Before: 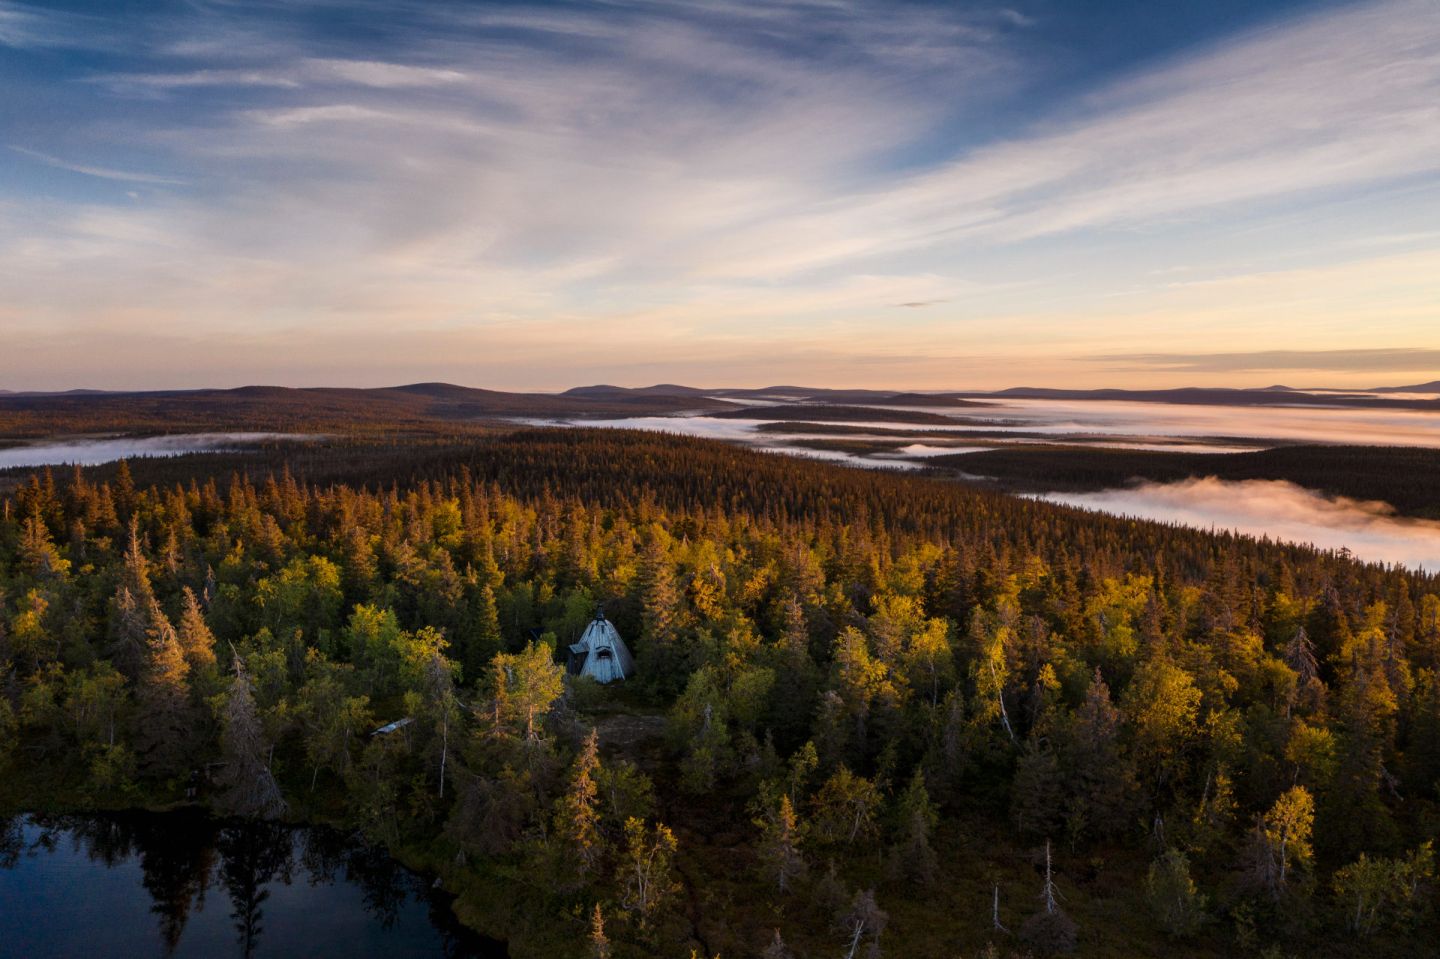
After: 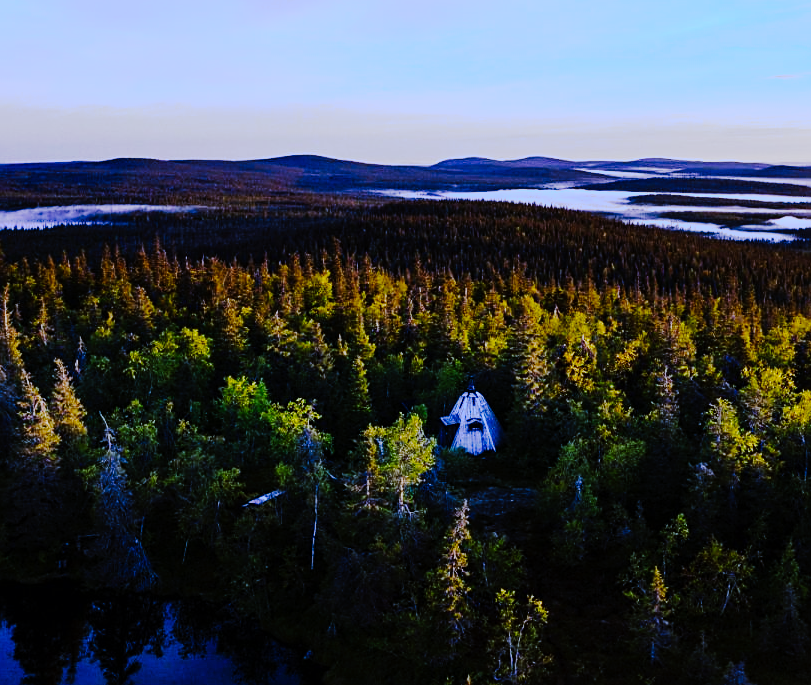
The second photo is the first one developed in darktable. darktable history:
crop: left 8.966%, top 23.852%, right 34.699%, bottom 4.703%
tone curve: curves: ch0 [(0, 0) (0.003, 0.001) (0.011, 0.005) (0.025, 0.009) (0.044, 0.014) (0.069, 0.019) (0.1, 0.028) (0.136, 0.039) (0.177, 0.073) (0.224, 0.134) (0.277, 0.218) (0.335, 0.343) (0.399, 0.488) (0.468, 0.608) (0.543, 0.699) (0.623, 0.773) (0.709, 0.819) (0.801, 0.852) (0.898, 0.874) (1, 1)], preserve colors none
white balance: red 0.766, blue 1.537
sharpen: on, module defaults
